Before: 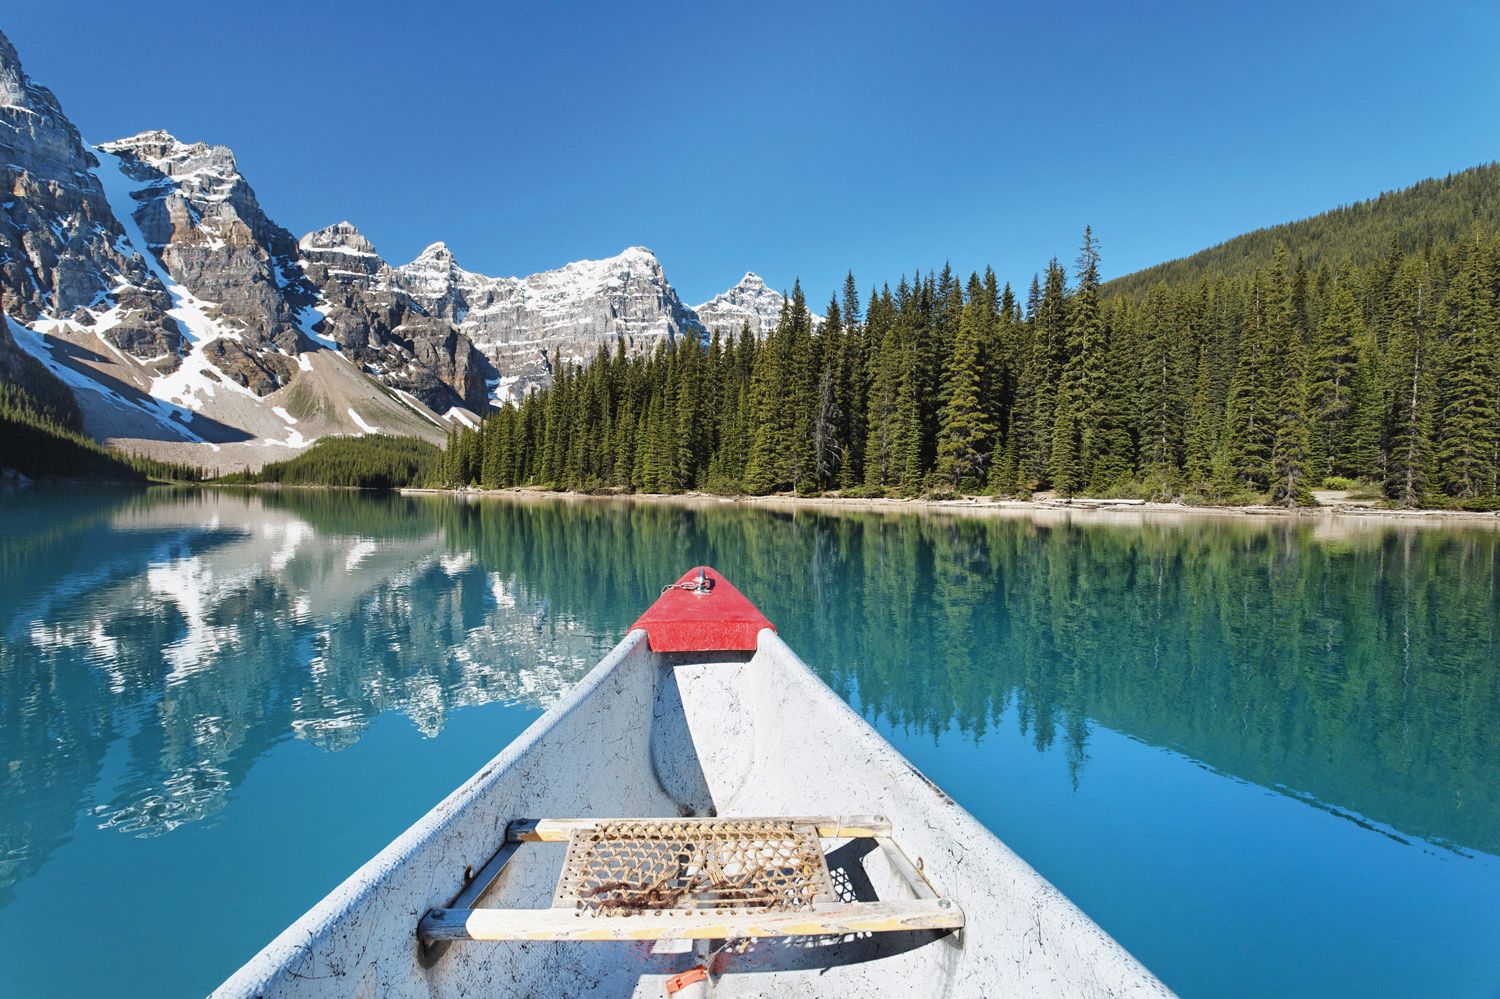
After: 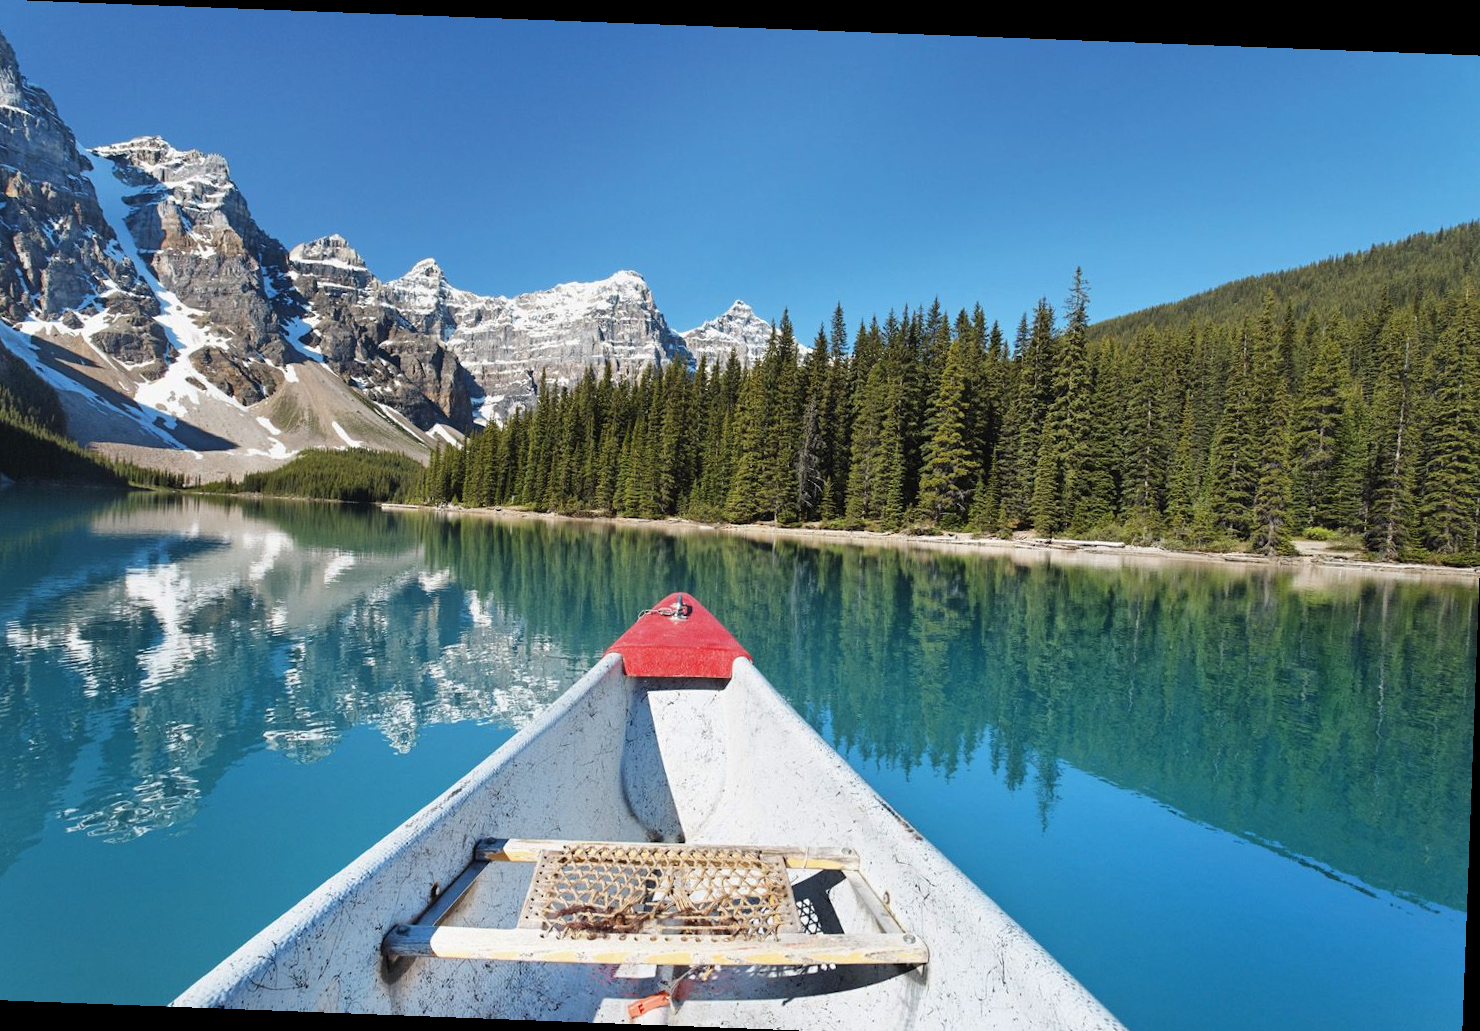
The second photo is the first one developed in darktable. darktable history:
crop and rotate: left 2.536%, right 1.107%, bottom 2.246%
rotate and perspective: rotation 2.17°, automatic cropping off
